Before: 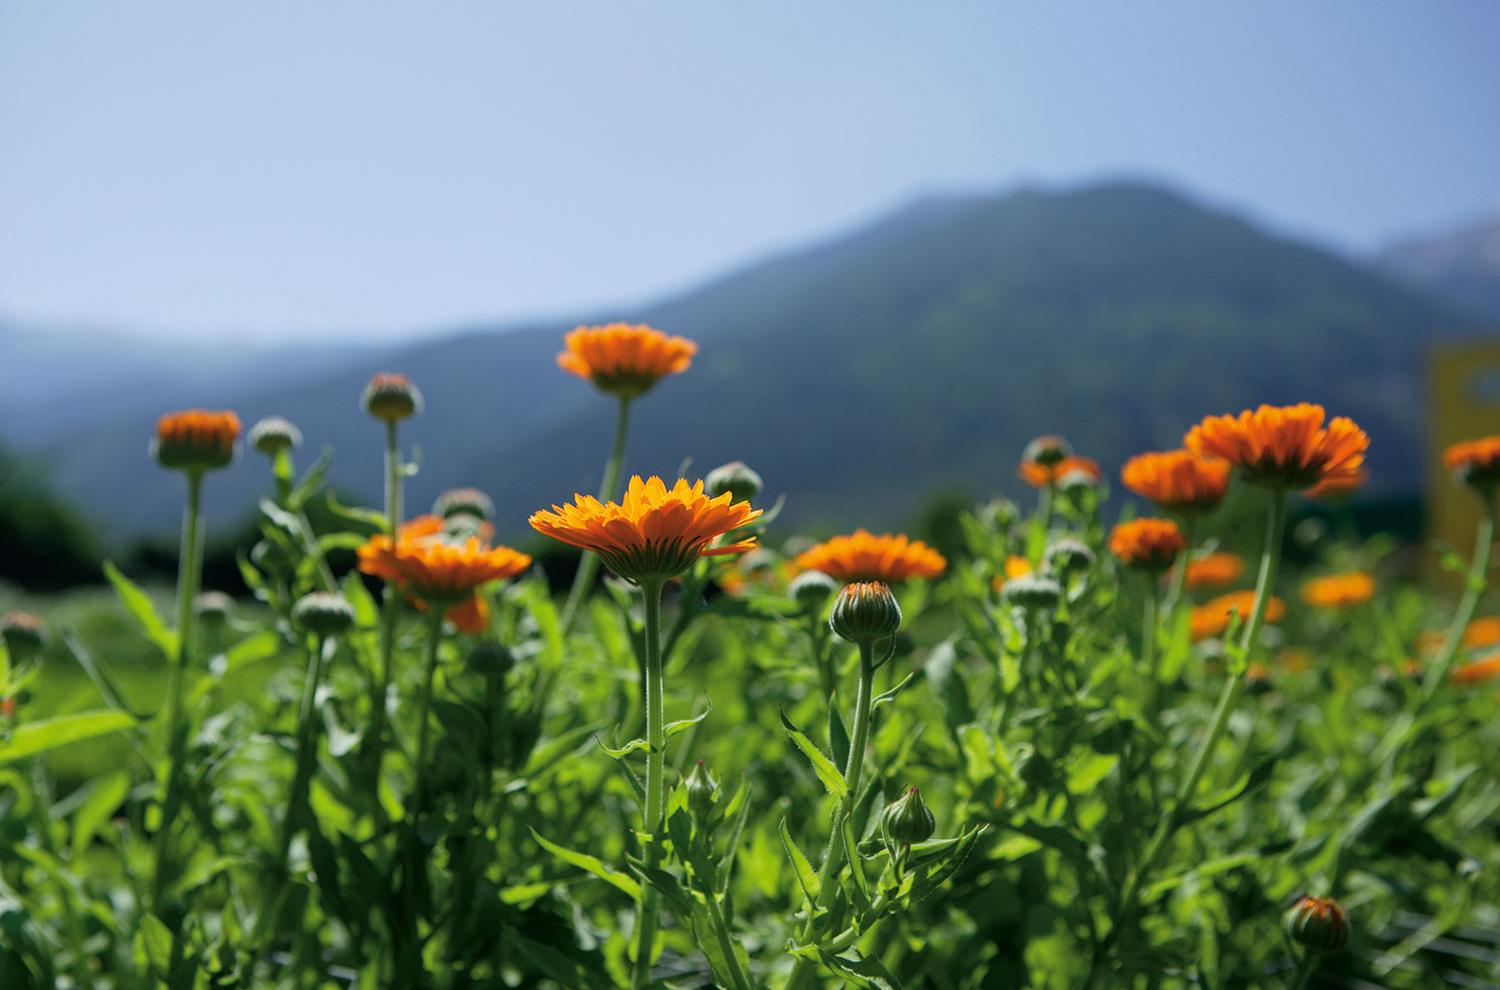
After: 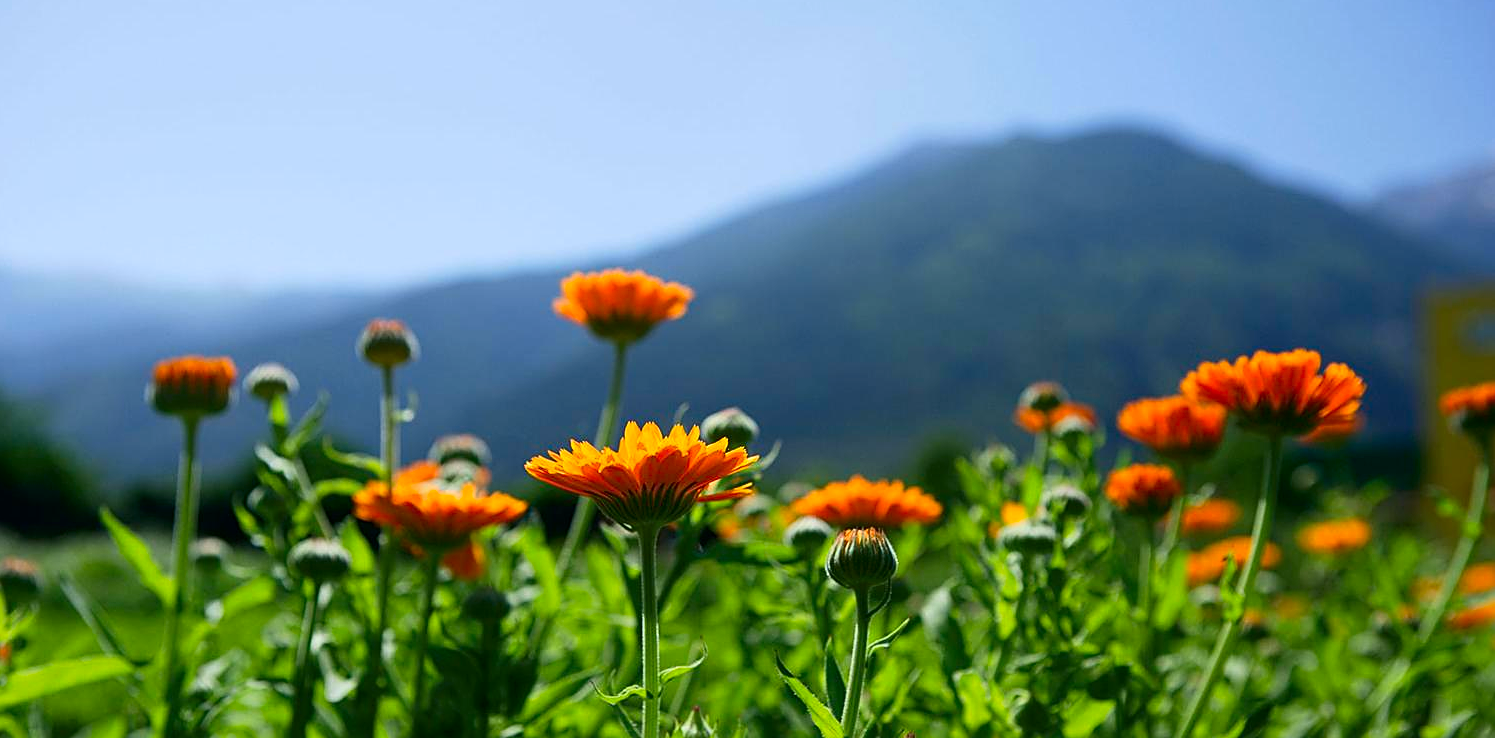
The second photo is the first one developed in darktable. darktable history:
contrast brightness saturation: contrast 0.156, saturation 0.319
crop: left 0.316%, top 5.531%, bottom 19.834%
sharpen: on, module defaults
